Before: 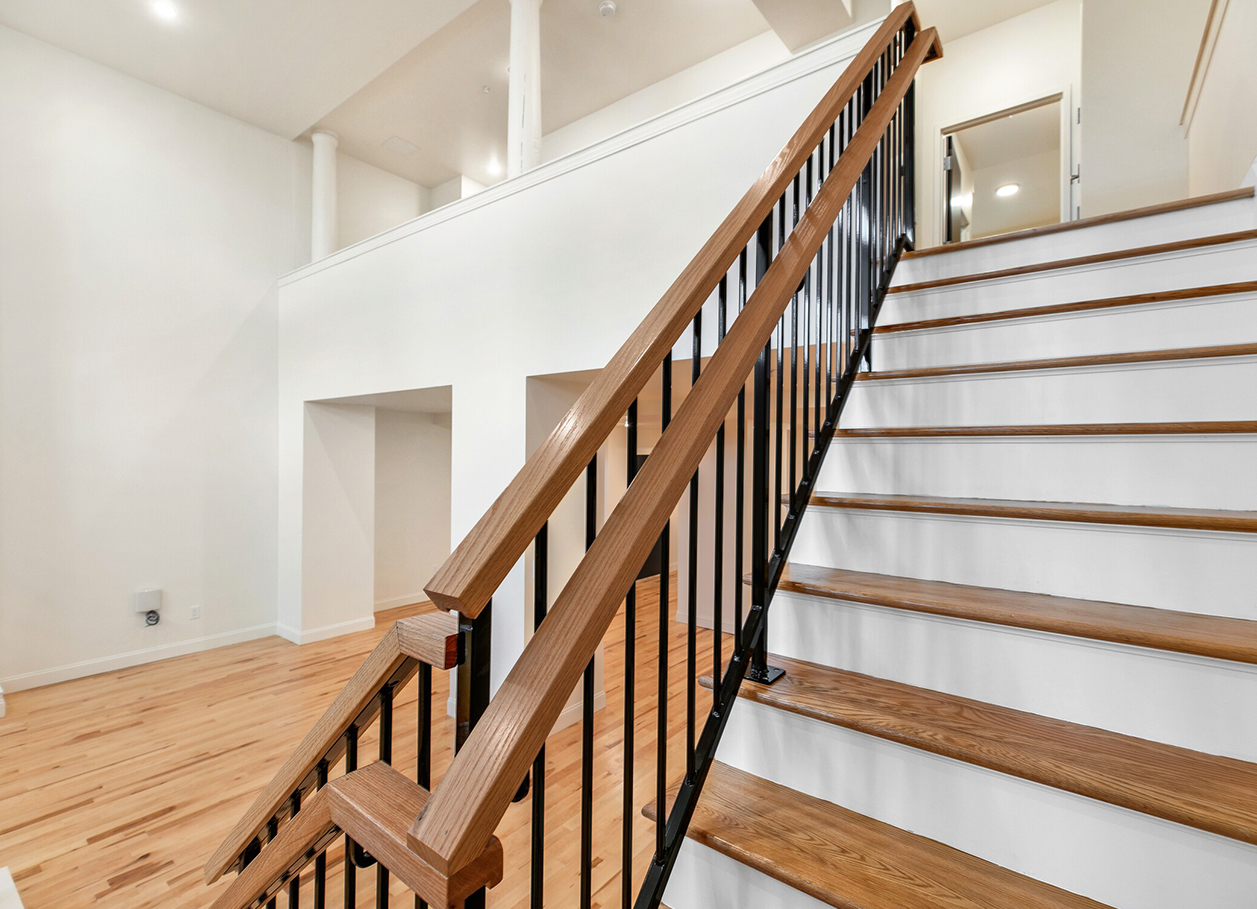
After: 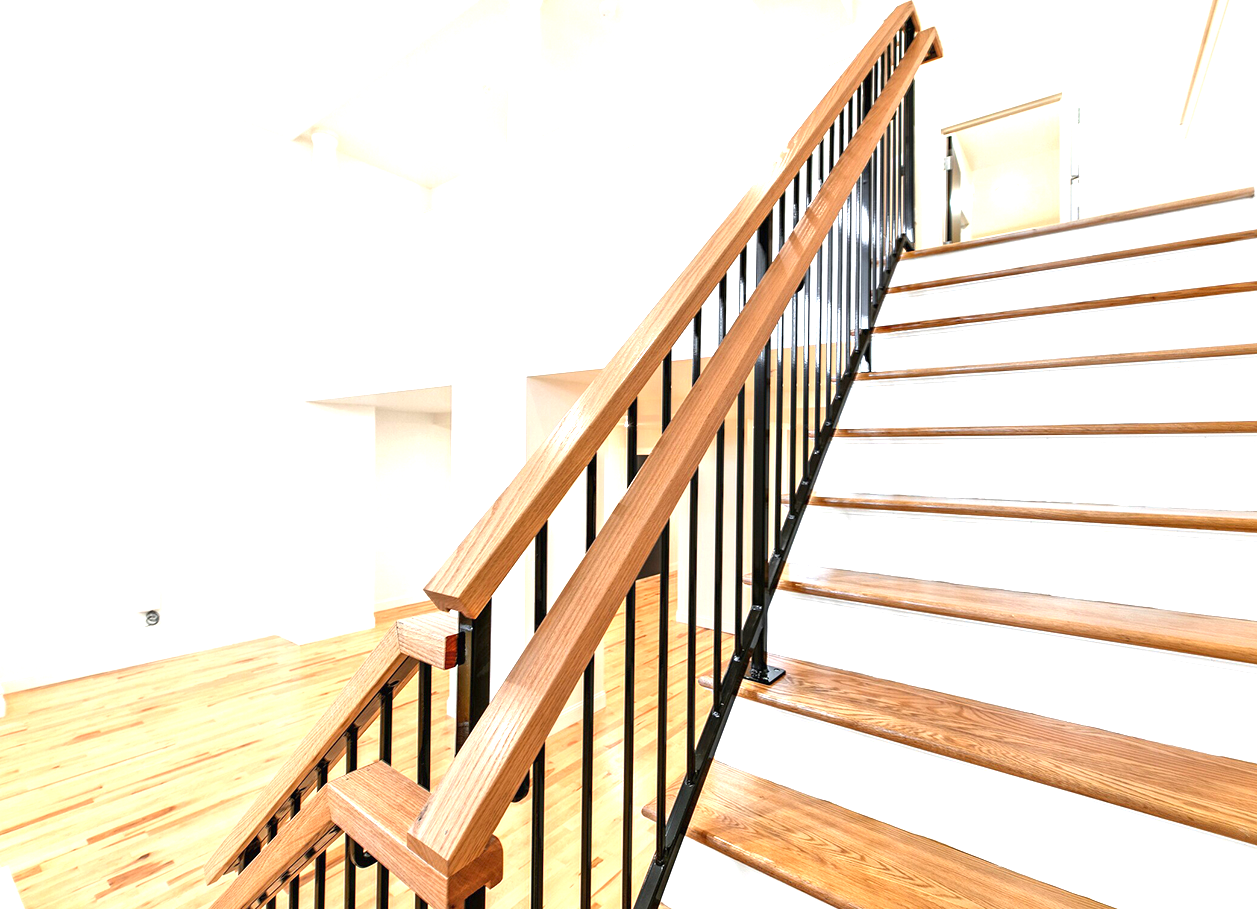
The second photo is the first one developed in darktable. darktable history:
exposure: black level correction 0, exposure 1.448 EV, compensate highlight preservation false
